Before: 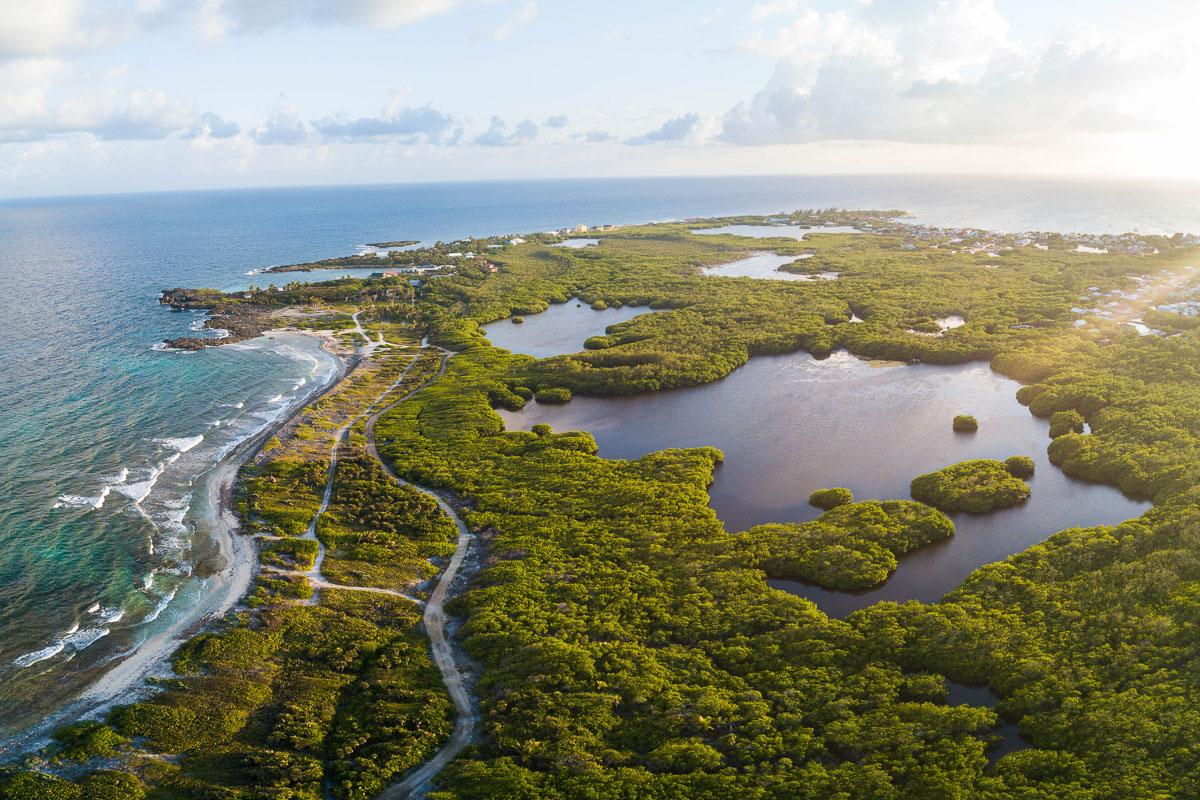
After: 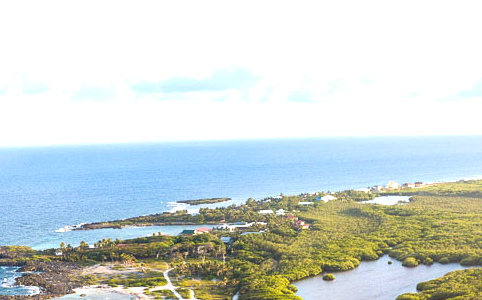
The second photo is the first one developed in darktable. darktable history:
crop: left 15.769%, top 5.453%, right 44.011%, bottom 56.98%
tone equalizer: -8 EV -0.711 EV, -7 EV -0.667 EV, -6 EV -0.634 EV, -5 EV -0.42 EV, -3 EV 0.38 EV, -2 EV 0.6 EV, -1 EV 0.674 EV, +0 EV 0.726 EV
